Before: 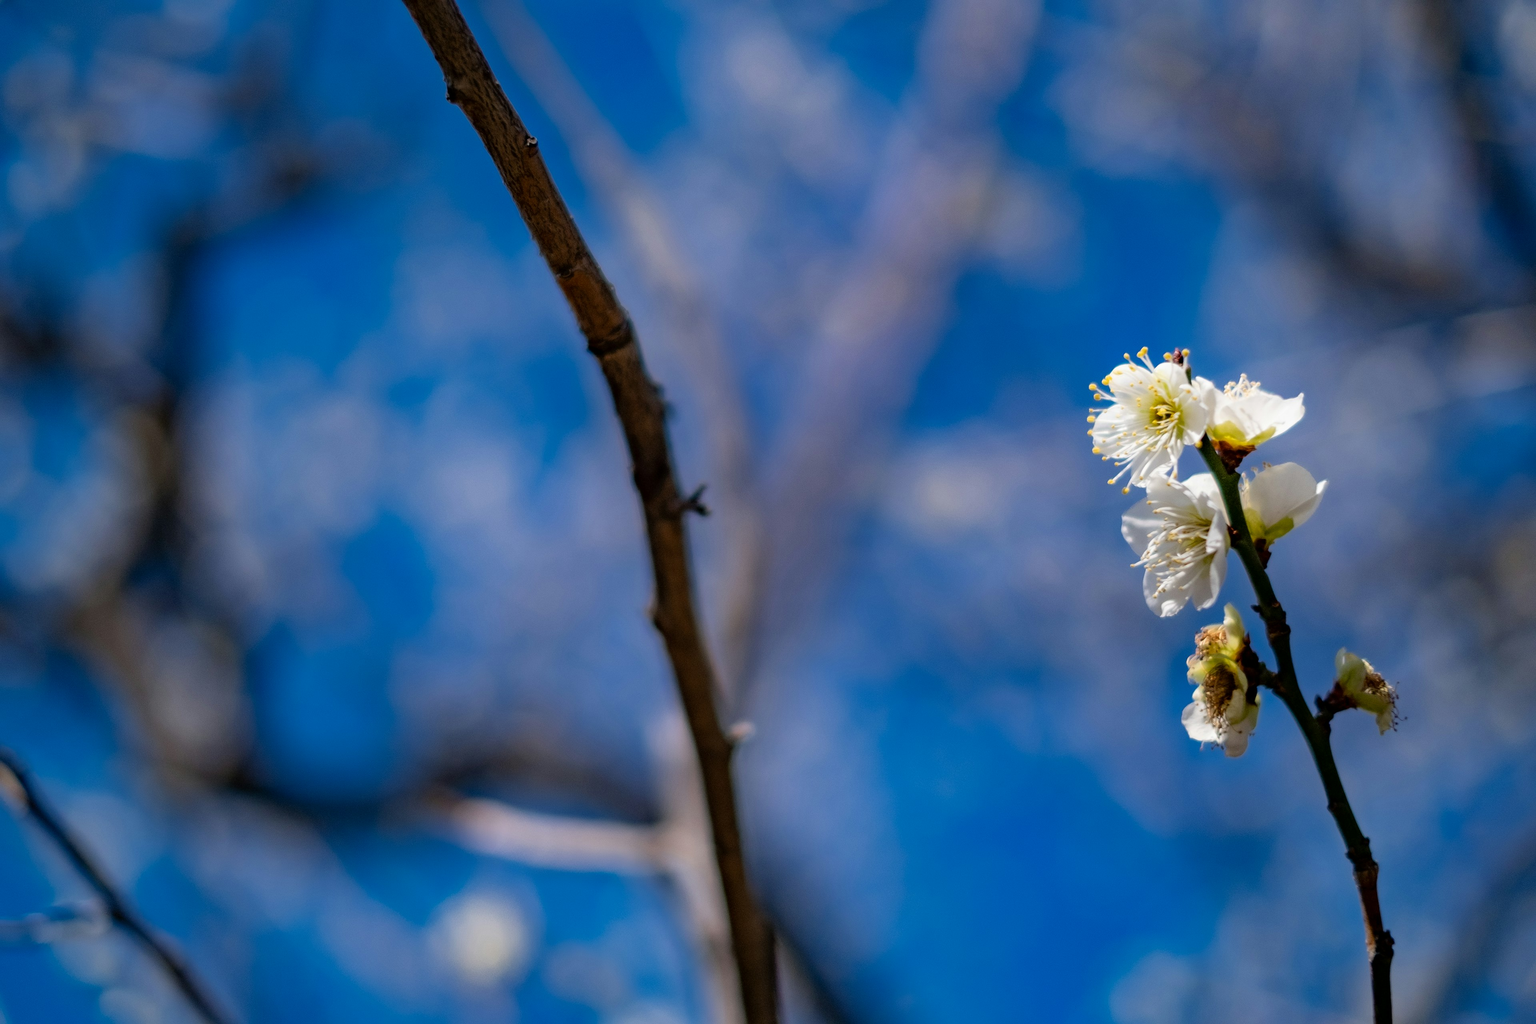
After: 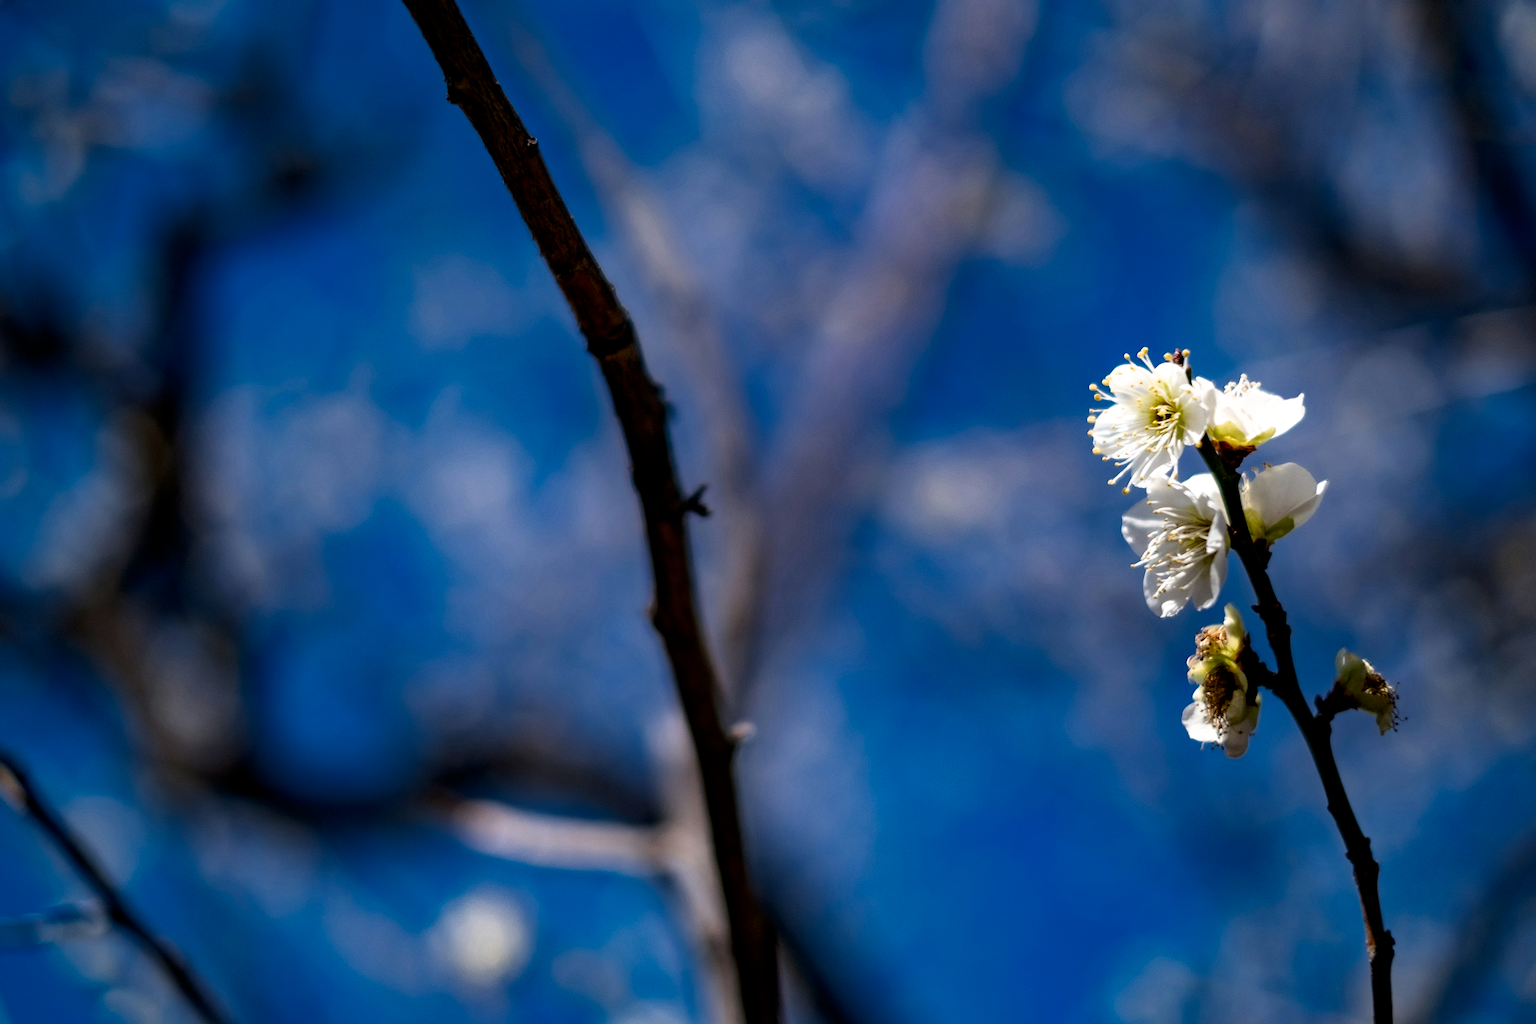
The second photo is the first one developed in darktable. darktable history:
contrast brightness saturation: contrast 0.07, brightness -0.133, saturation 0.054
filmic rgb: black relative exposure -8.2 EV, white relative exposure 2.2 EV, target white luminance 99.989%, hardness 7.19, latitude 74.75%, contrast 1.318, highlights saturation mix -1.88%, shadows ↔ highlights balance 29.75%
